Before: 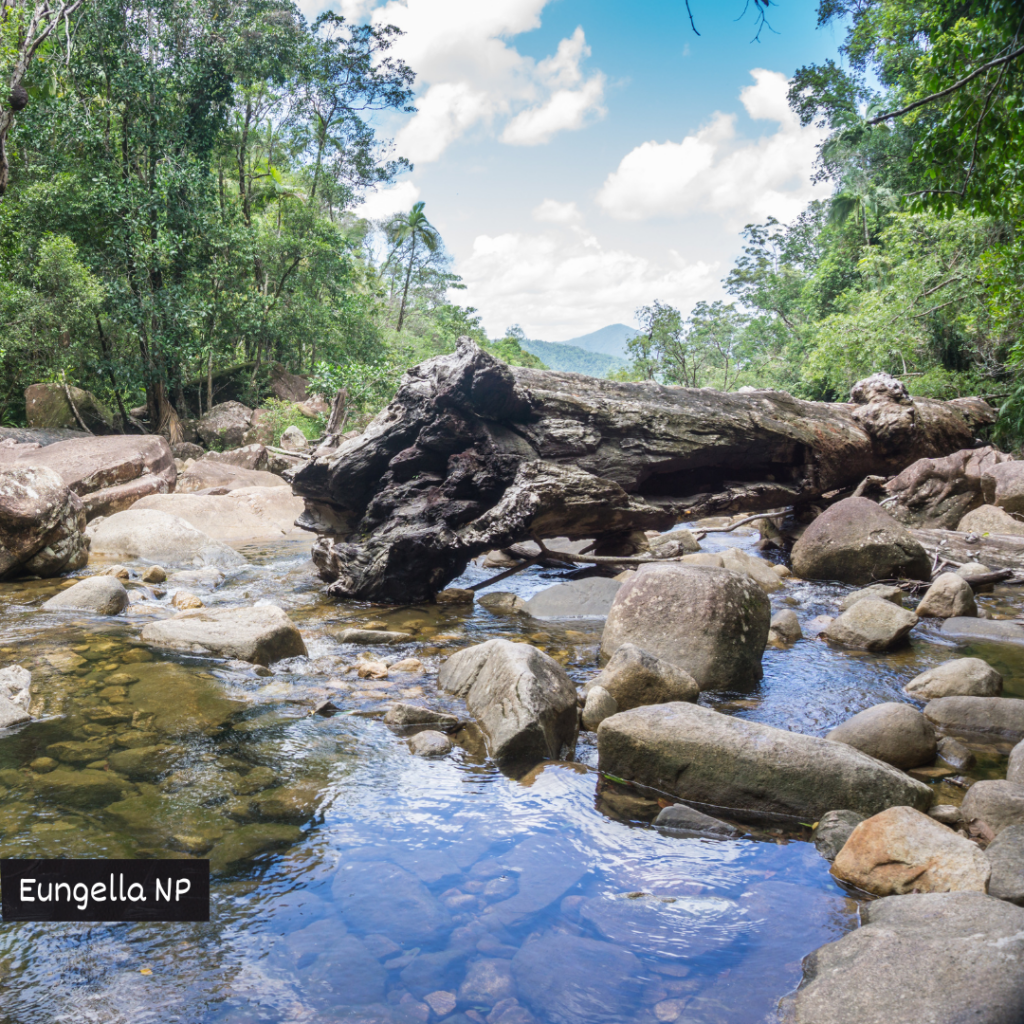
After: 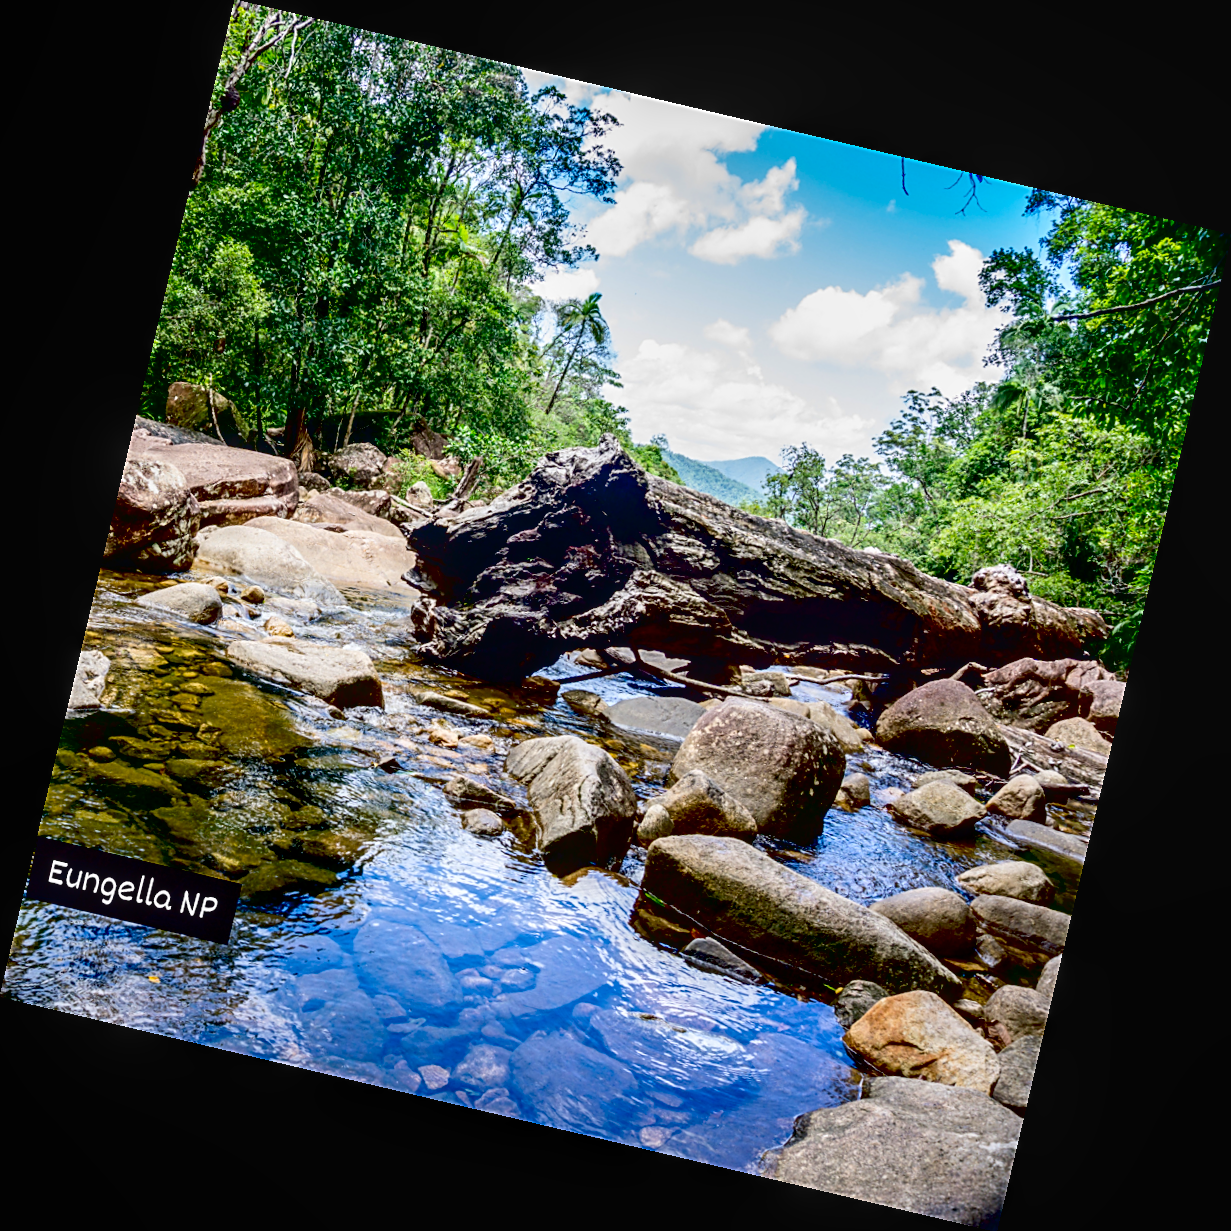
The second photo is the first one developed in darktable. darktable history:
local contrast: on, module defaults
rotate and perspective: rotation 13.27°, automatic cropping off
exposure: black level correction 0.056, compensate highlight preservation false
sharpen: on, module defaults
contrast brightness saturation: contrast 0.18, saturation 0.3
